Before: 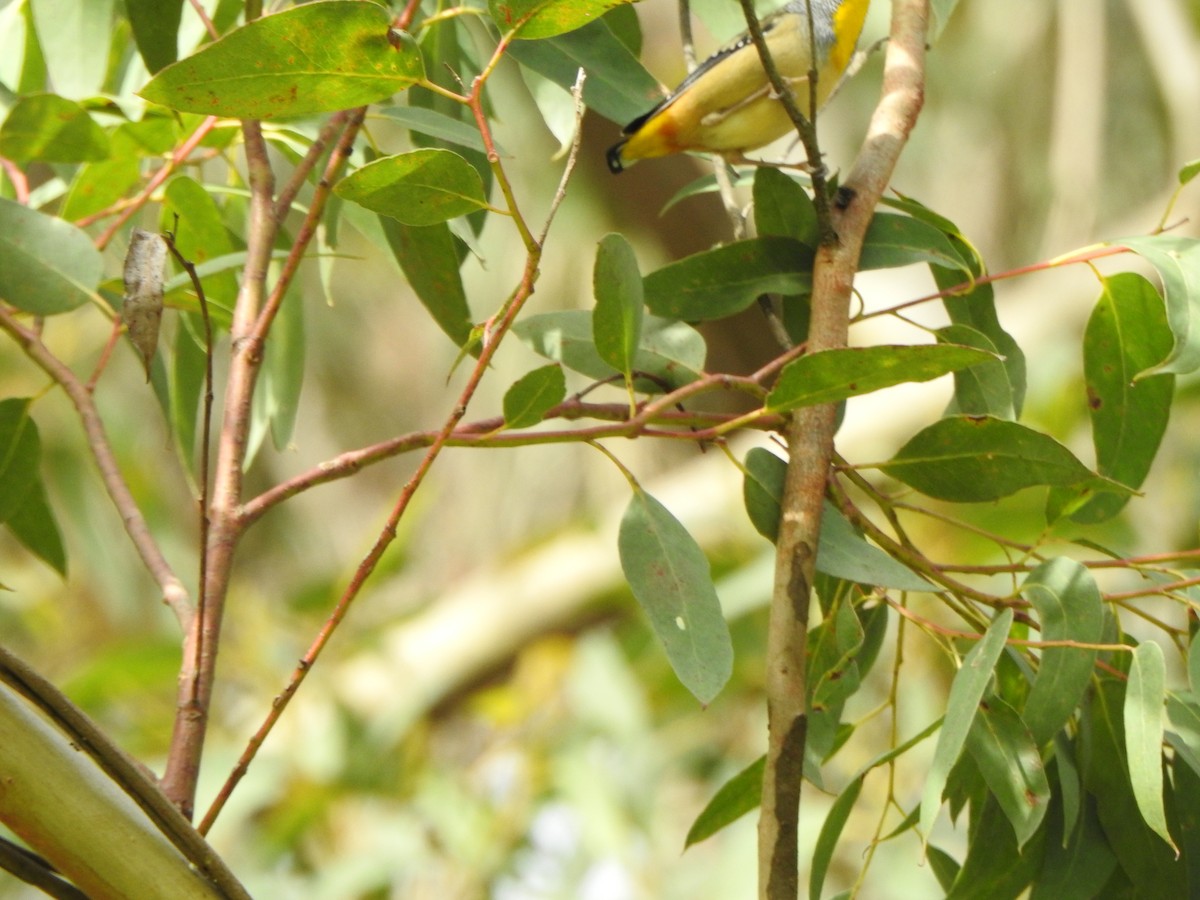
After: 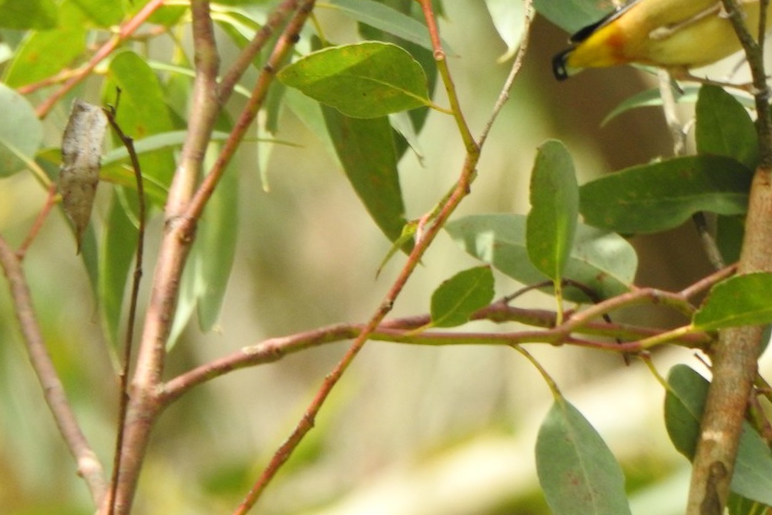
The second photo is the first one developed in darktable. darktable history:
crop and rotate: angle -4.27°, left 2.125%, top 6.768%, right 27.274%, bottom 30.382%
contrast brightness saturation: contrast 0.045
